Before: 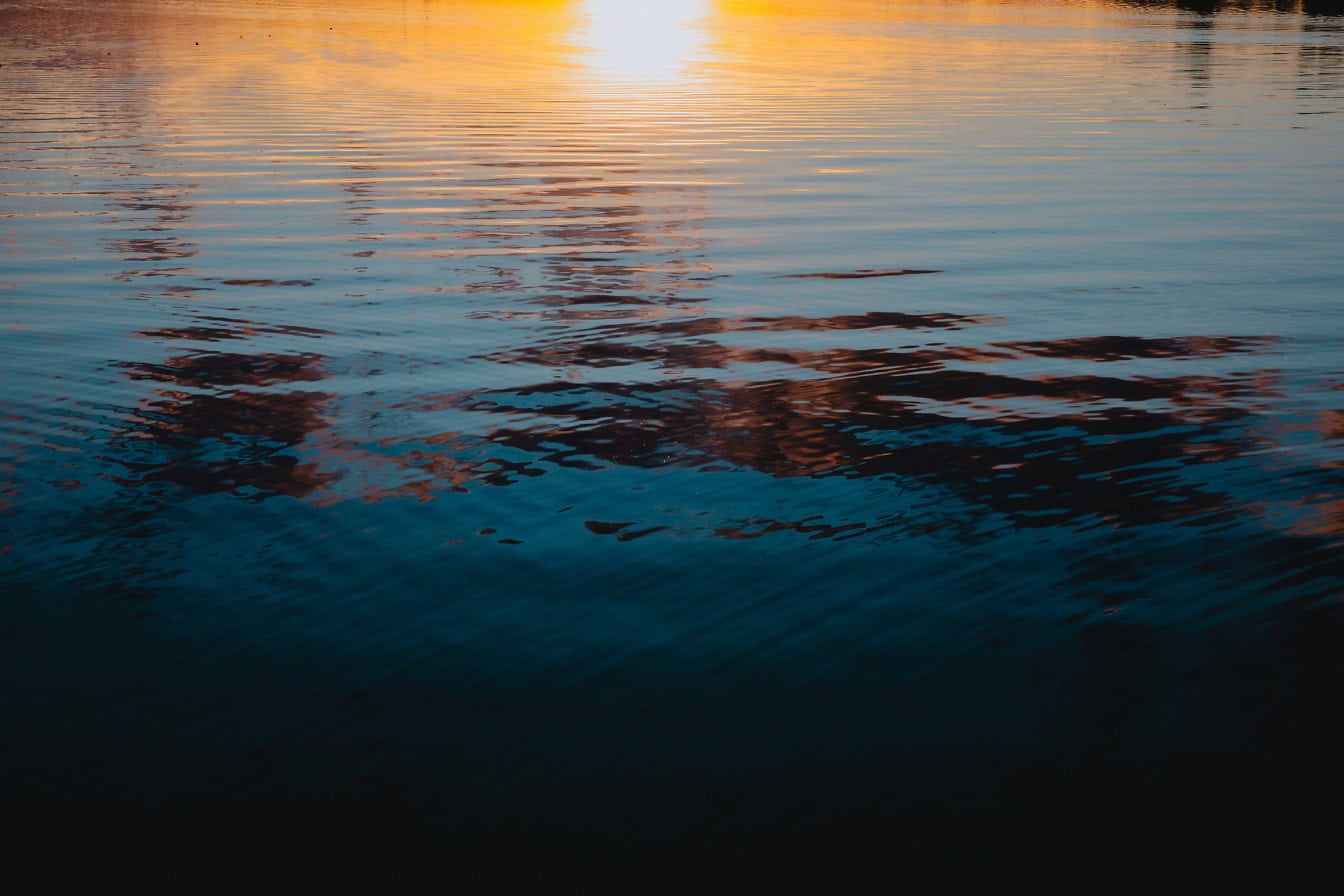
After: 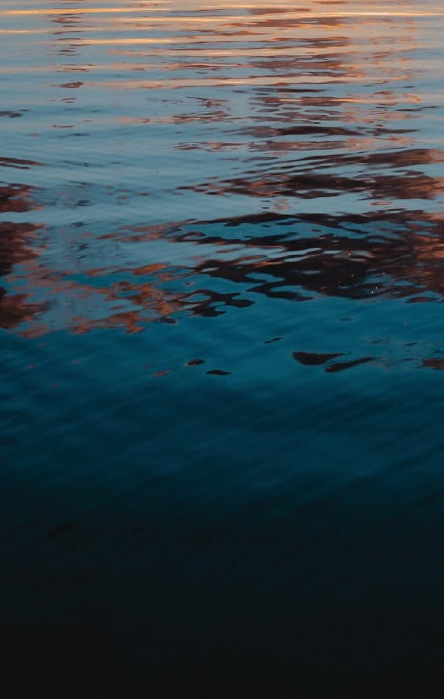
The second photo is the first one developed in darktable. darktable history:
shadows and highlights: shadows 20.22, highlights -19.38, soften with gaussian
levels: levels [0, 0.492, 0.984]
color zones: curves: ch1 [(0, 0.525) (0.143, 0.556) (0.286, 0.52) (0.429, 0.5) (0.571, 0.5) (0.714, 0.5) (0.857, 0.503) (1, 0.525)]
crop and rotate: left 21.746%, top 18.958%, right 45.178%, bottom 2.967%
